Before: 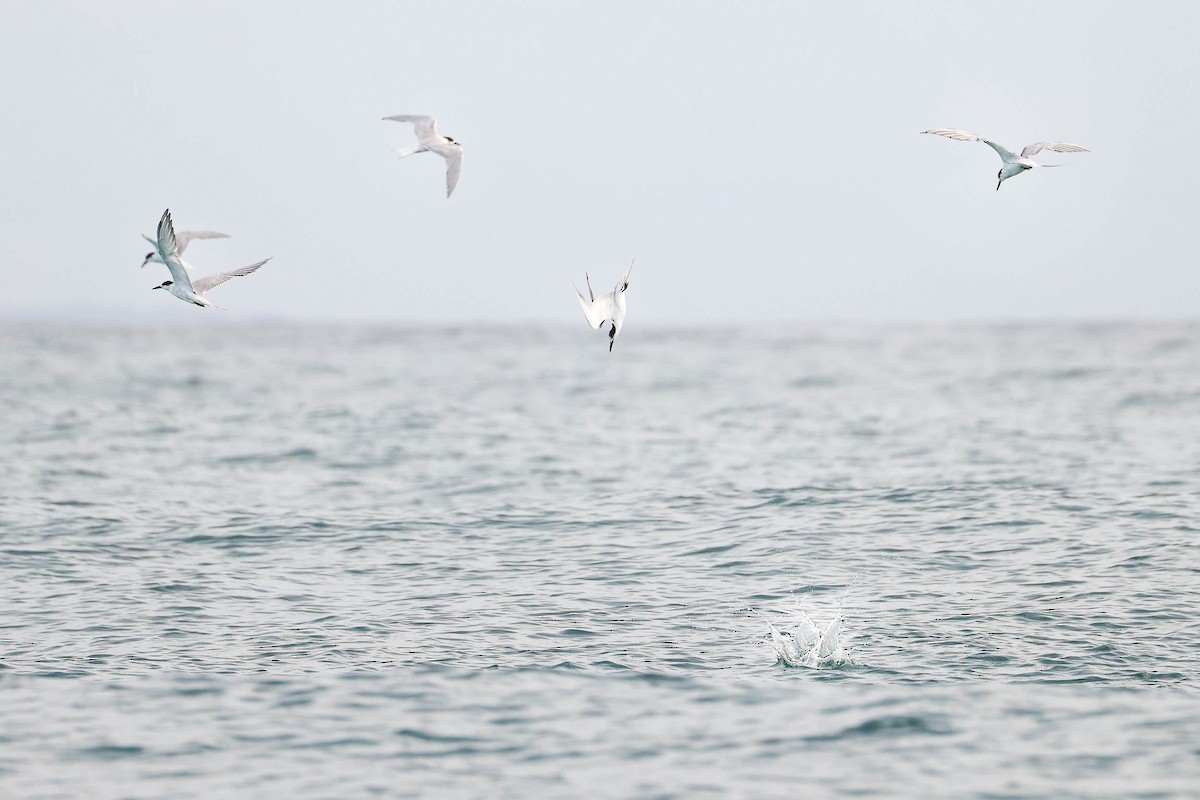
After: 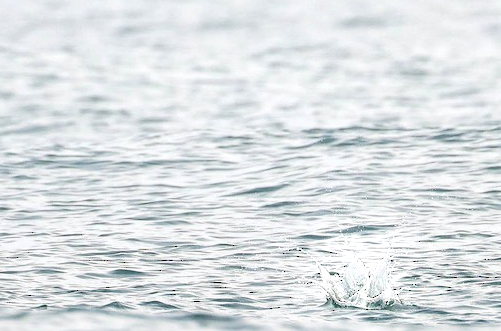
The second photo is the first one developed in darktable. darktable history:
crop: left 37.618%, top 45.089%, right 20.56%, bottom 13.526%
tone equalizer: -8 EV -0.449 EV, -7 EV -0.402 EV, -6 EV -0.305 EV, -5 EV -0.219 EV, -3 EV 0.241 EV, -2 EV 0.331 EV, -1 EV 0.411 EV, +0 EV 0.408 EV, edges refinement/feathering 500, mask exposure compensation -1.57 EV, preserve details no
